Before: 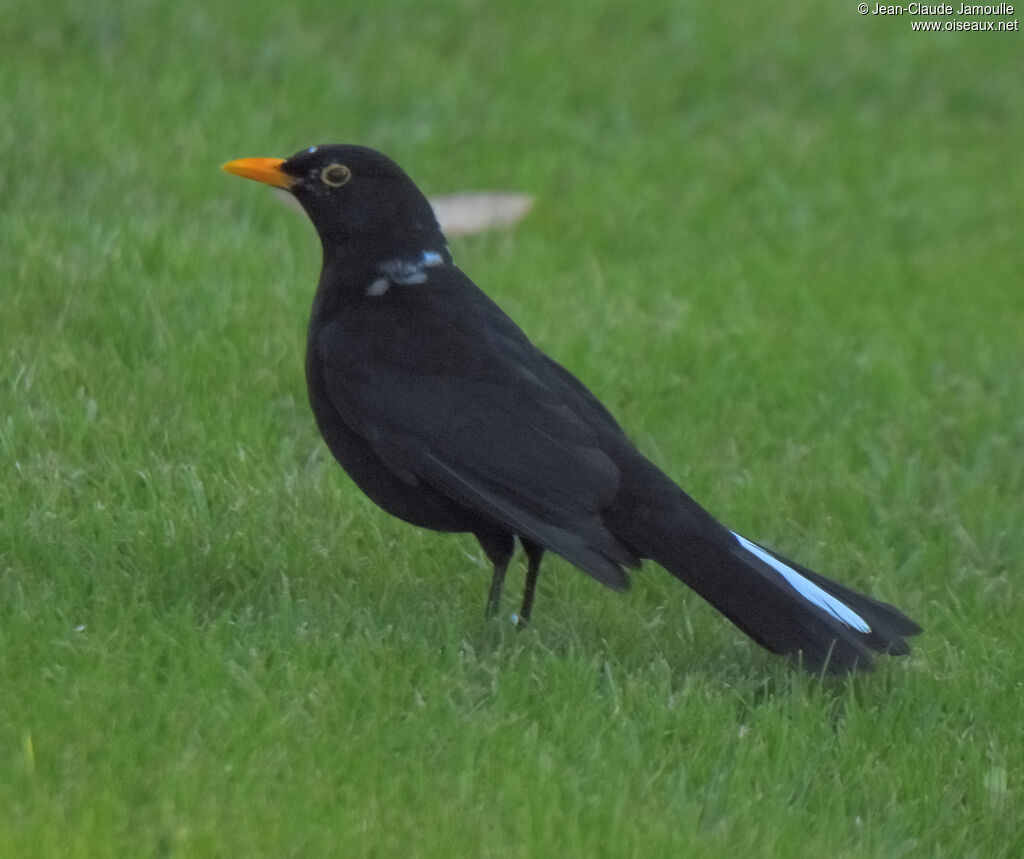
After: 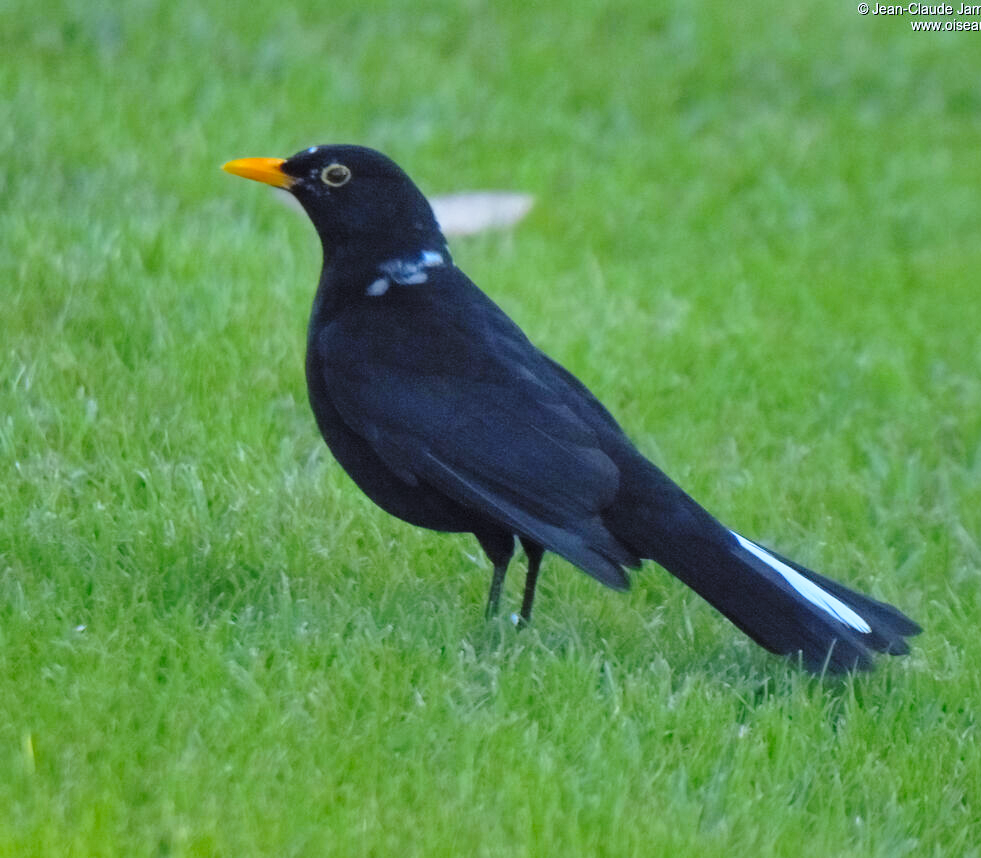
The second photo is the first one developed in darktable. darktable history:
shadows and highlights: soften with gaussian
color correction: saturation 1.11
crop: right 4.126%, bottom 0.031%
white balance: red 0.926, green 1.003, blue 1.133
base curve: curves: ch0 [(0, 0) (0.028, 0.03) (0.121, 0.232) (0.46, 0.748) (0.859, 0.968) (1, 1)], preserve colors none
